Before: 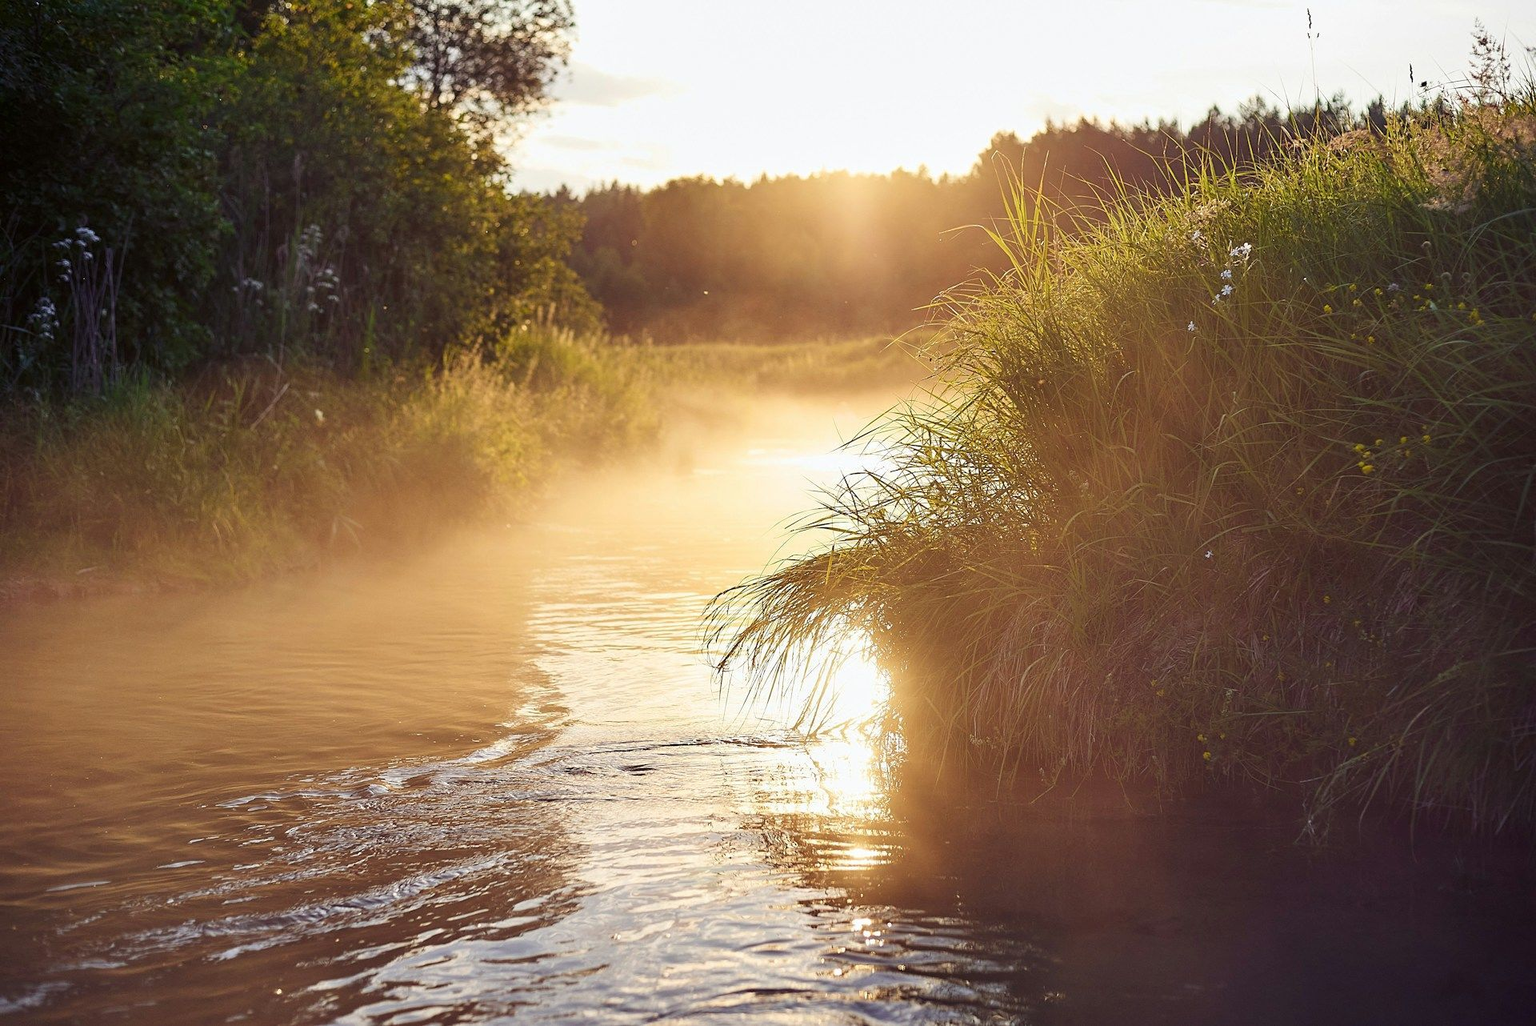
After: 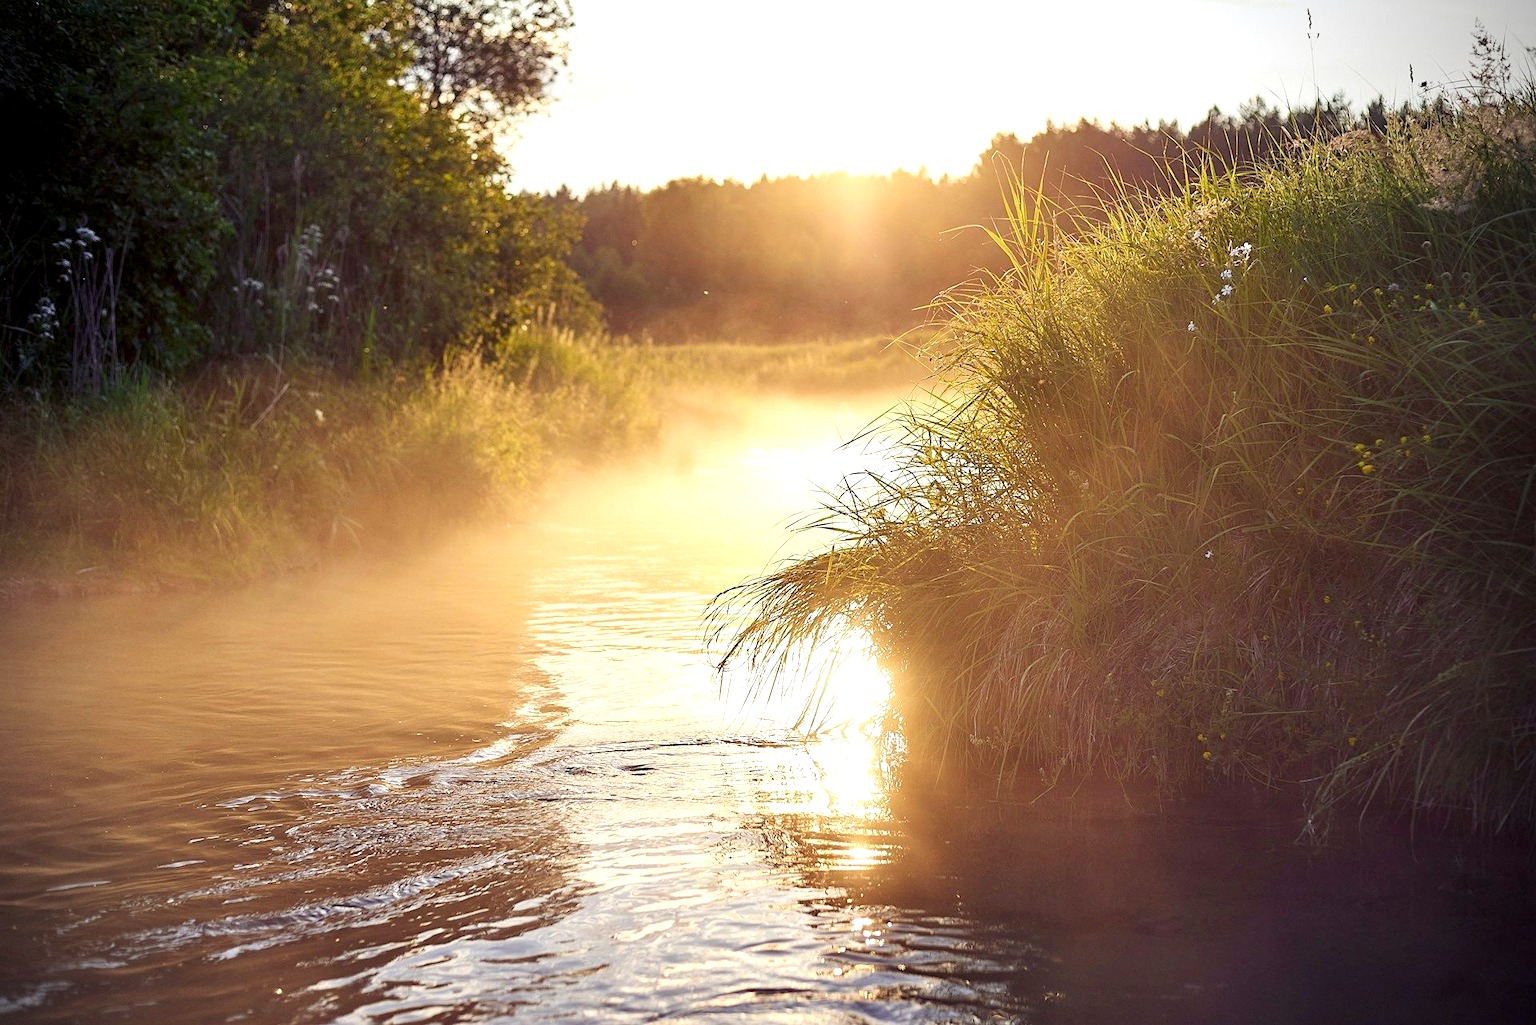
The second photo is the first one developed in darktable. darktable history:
vignetting: brightness -0.575, center (-0.035, 0.146)
exposure: black level correction 0.004, exposure 0.421 EV, compensate highlight preservation false
